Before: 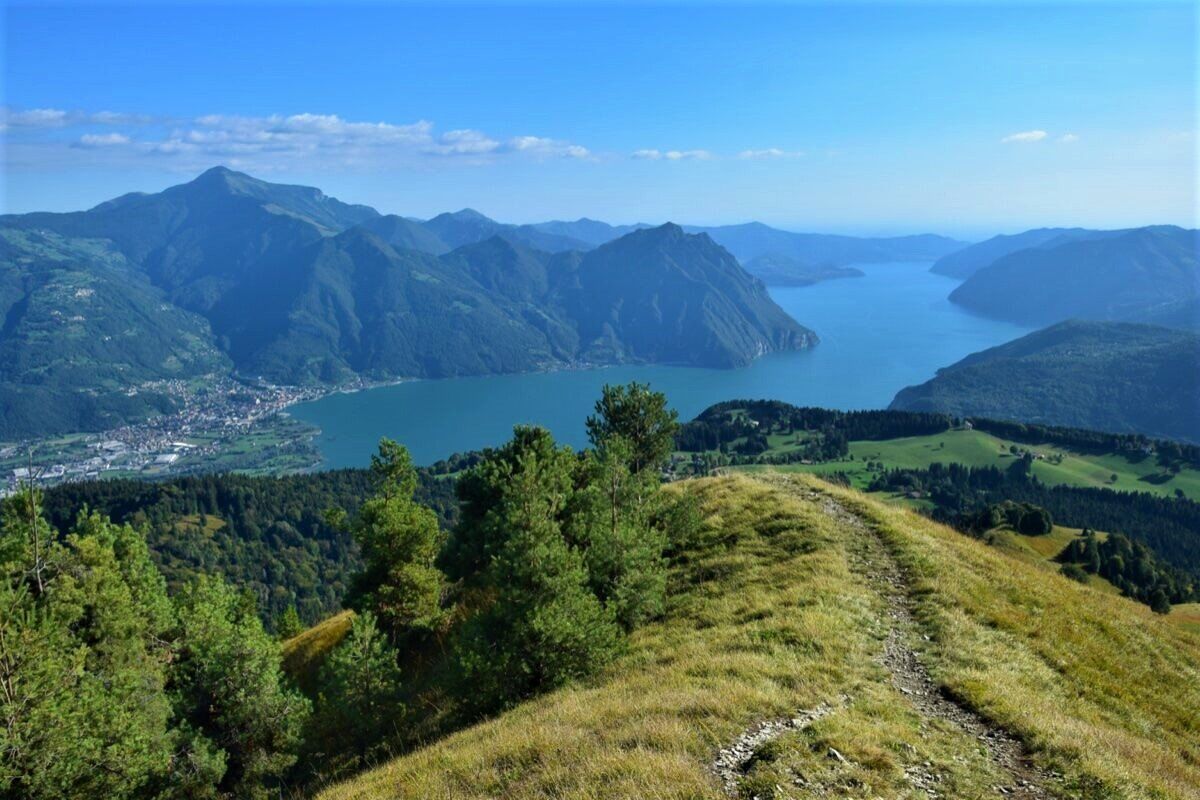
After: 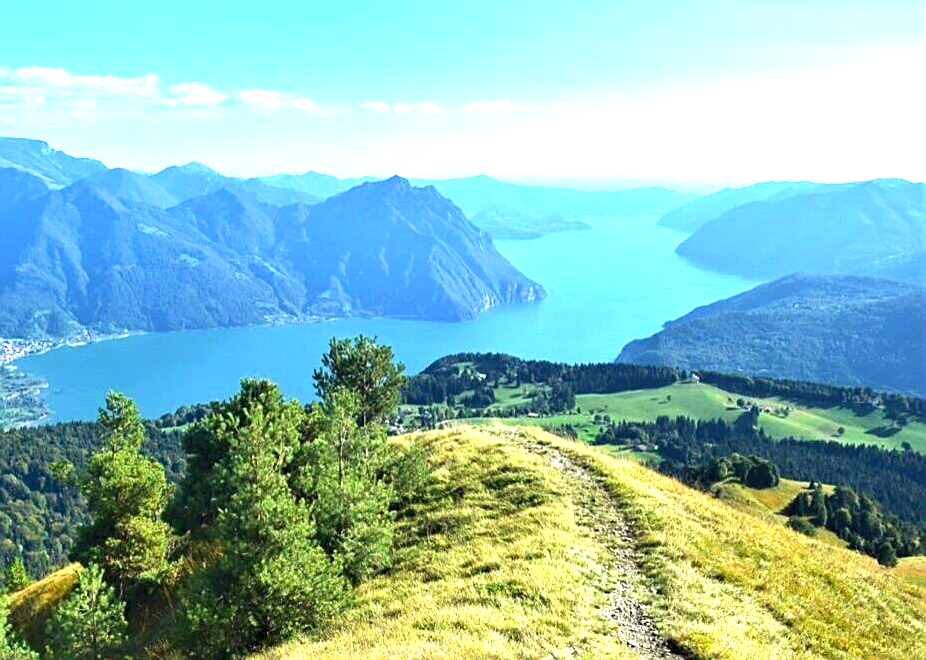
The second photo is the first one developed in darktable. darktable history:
crop: left 22.783%, top 5.897%, bottom 11.567%
sharpen: radius 1.961
exposure: black level correction 0, exposure 1.671 EV, compensate highlight preservation false
